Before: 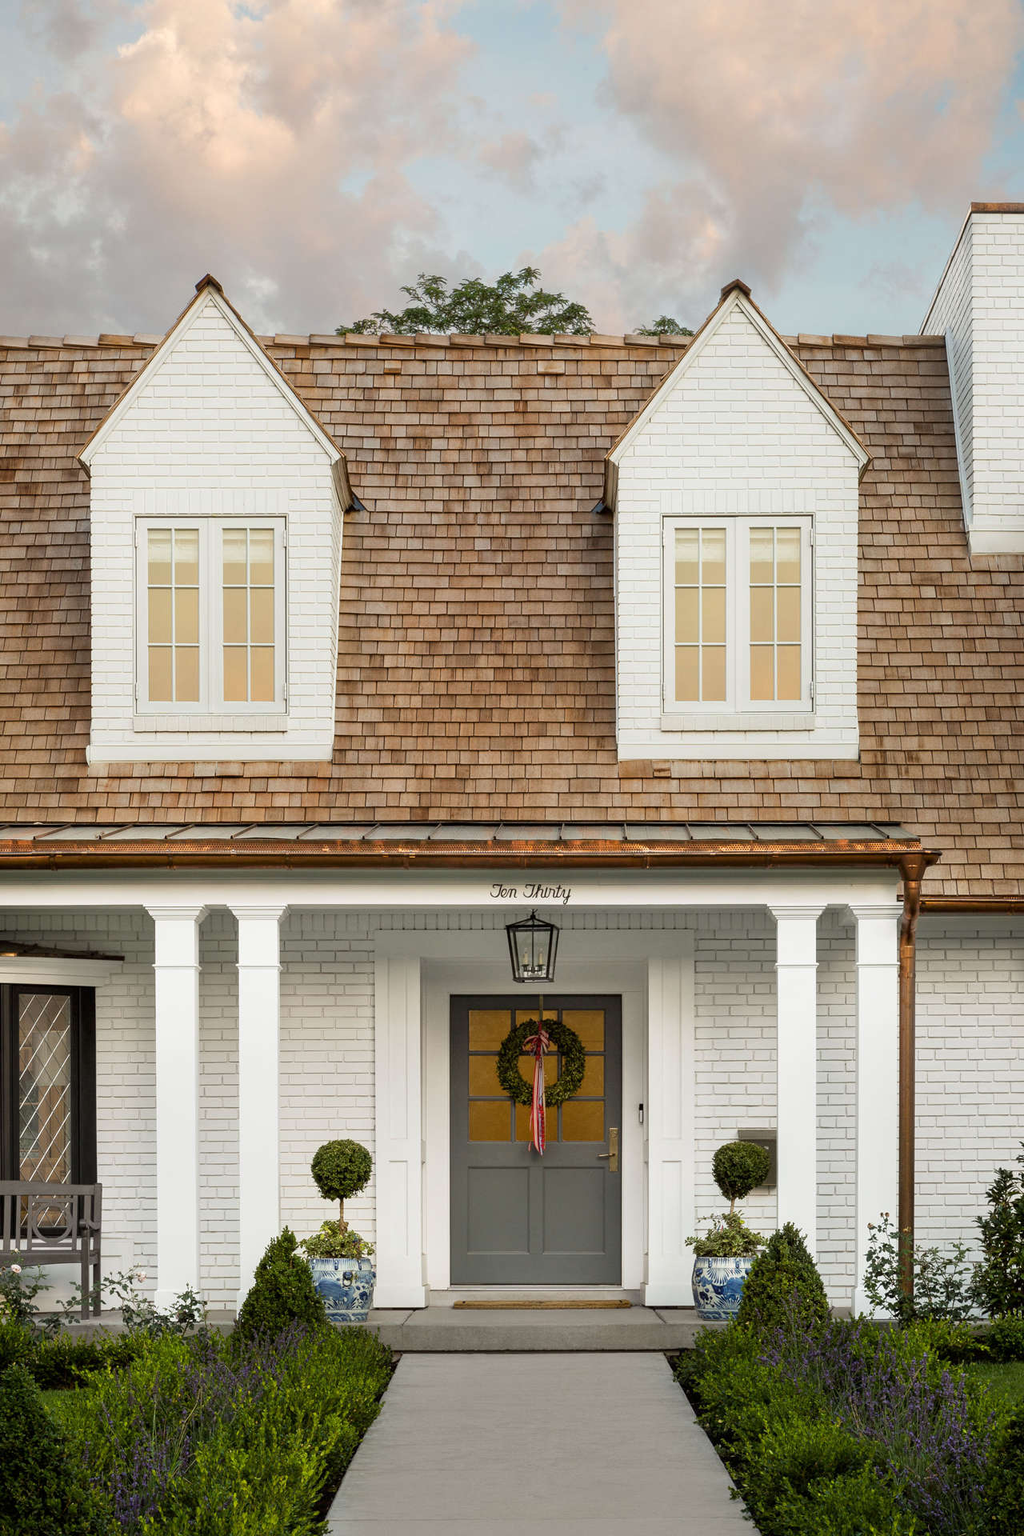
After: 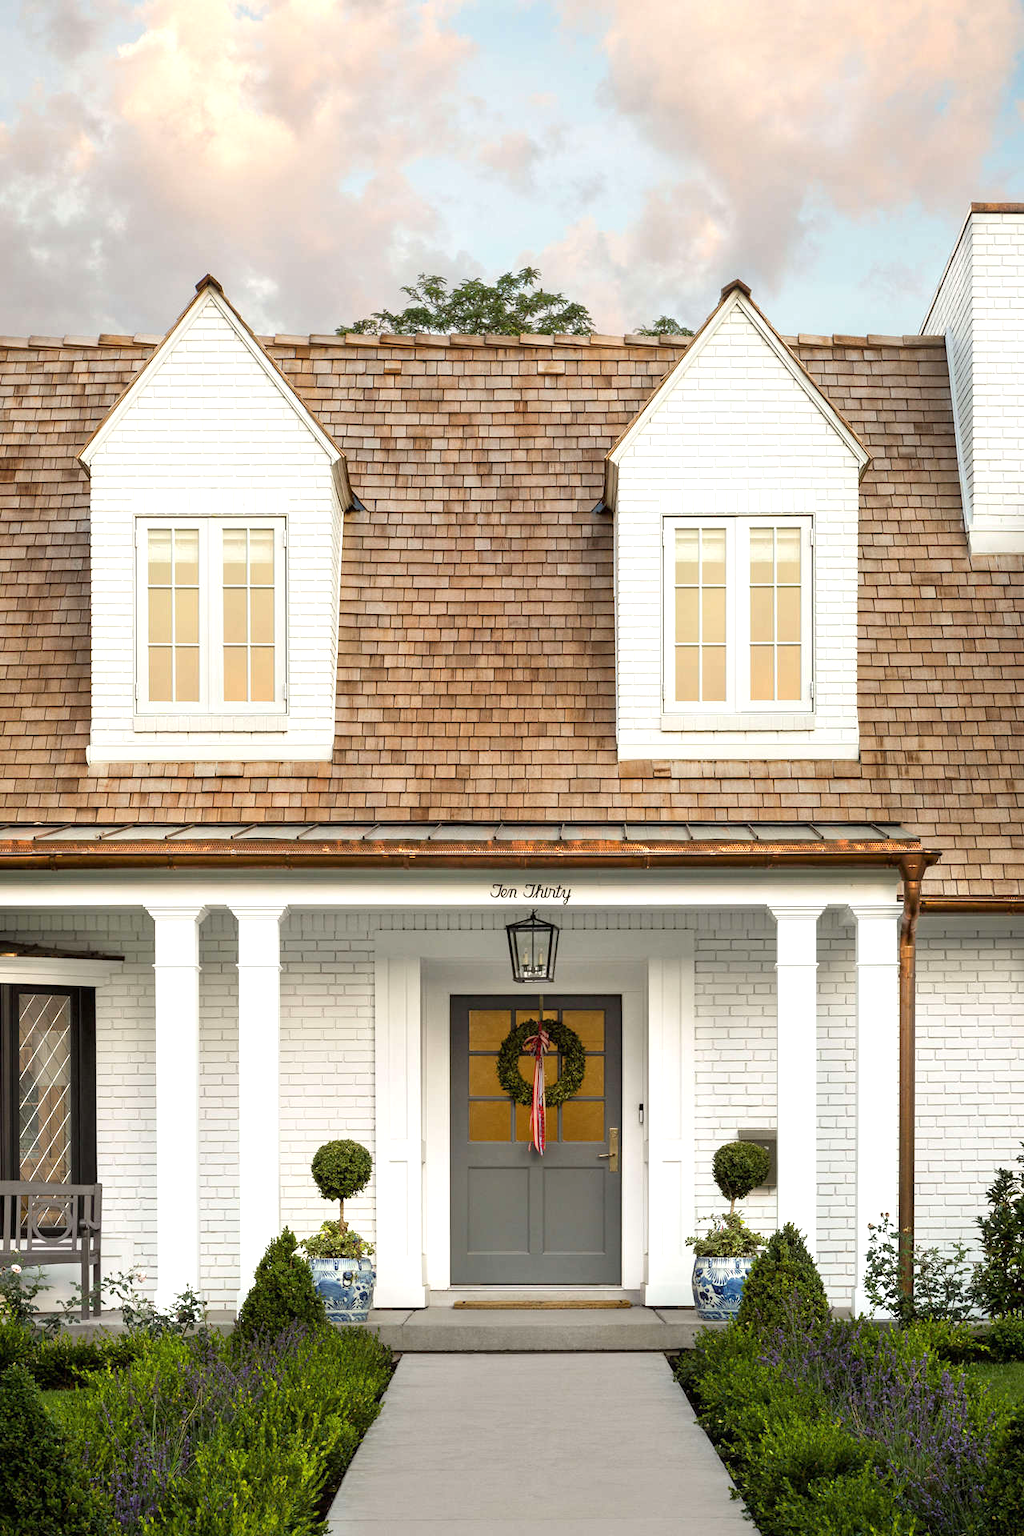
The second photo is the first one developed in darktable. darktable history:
exposure: exposure 0.497 EV, compensate exposure bias true, compensate highlight preservation false
